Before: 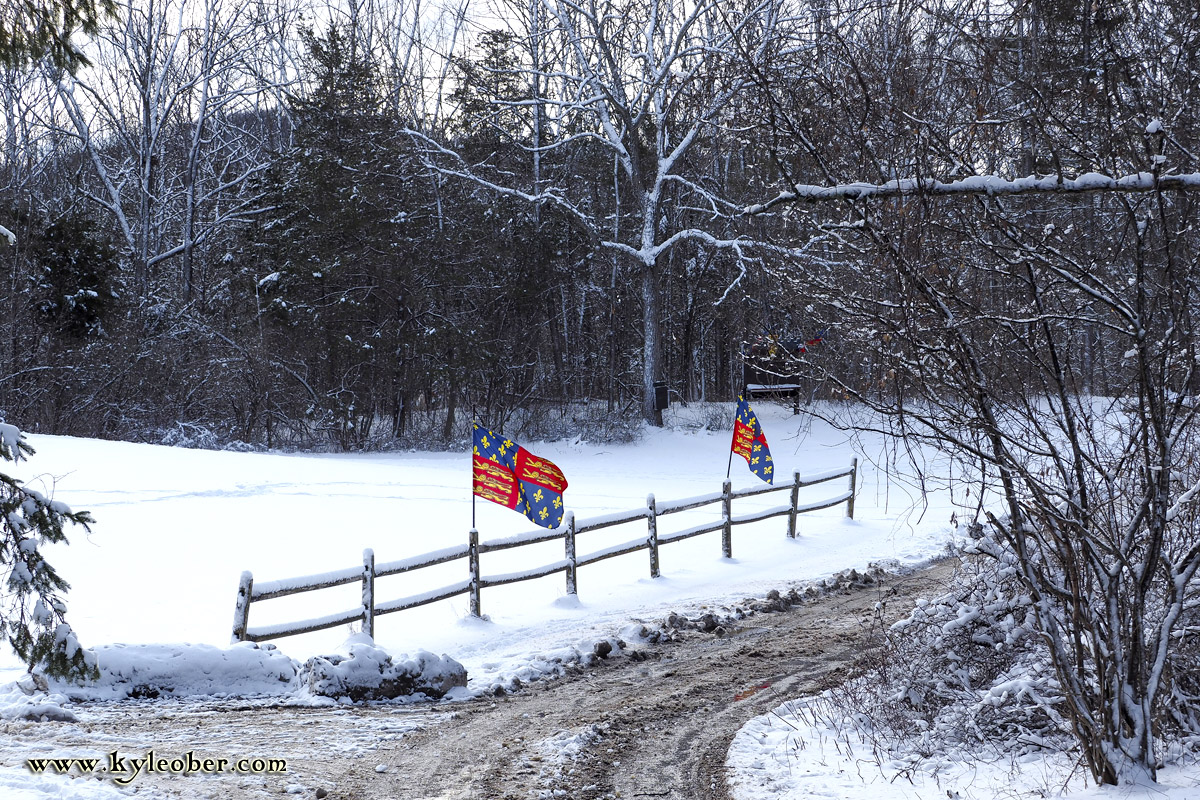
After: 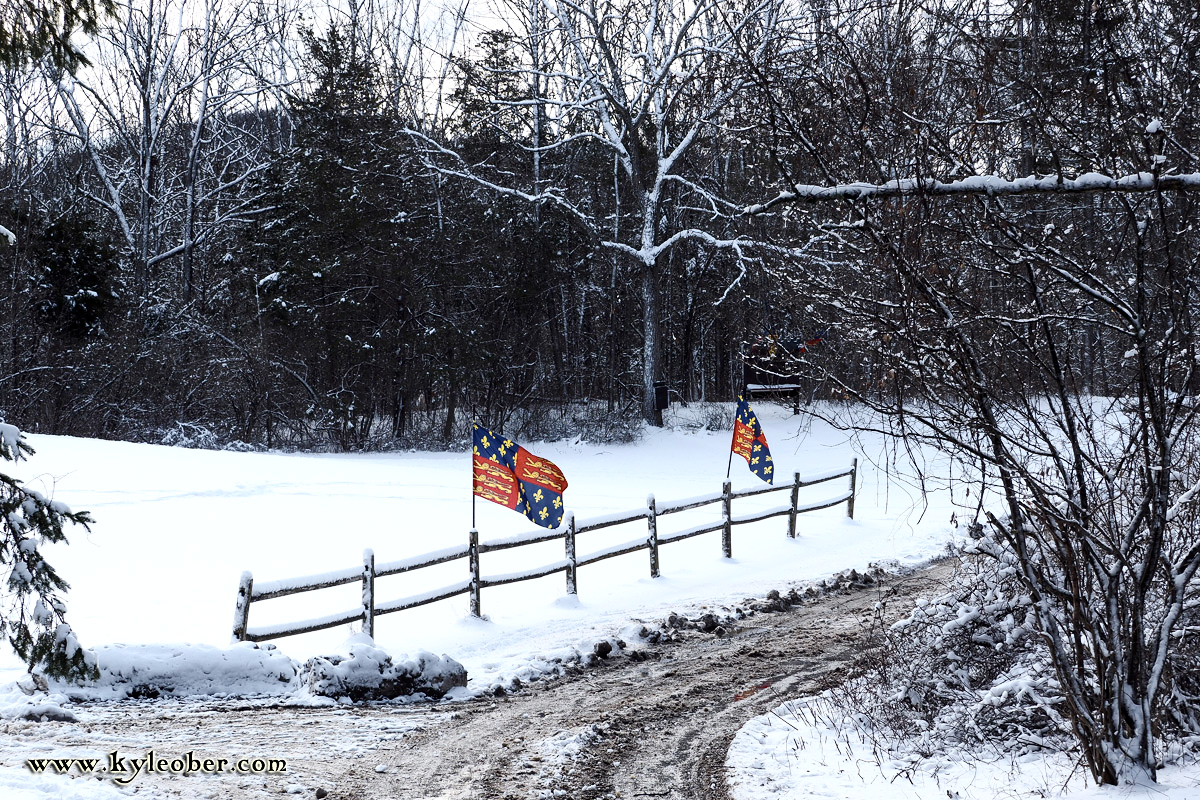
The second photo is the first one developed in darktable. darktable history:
contrast brightness saturation: contrast 0.249, saturation -0.306
